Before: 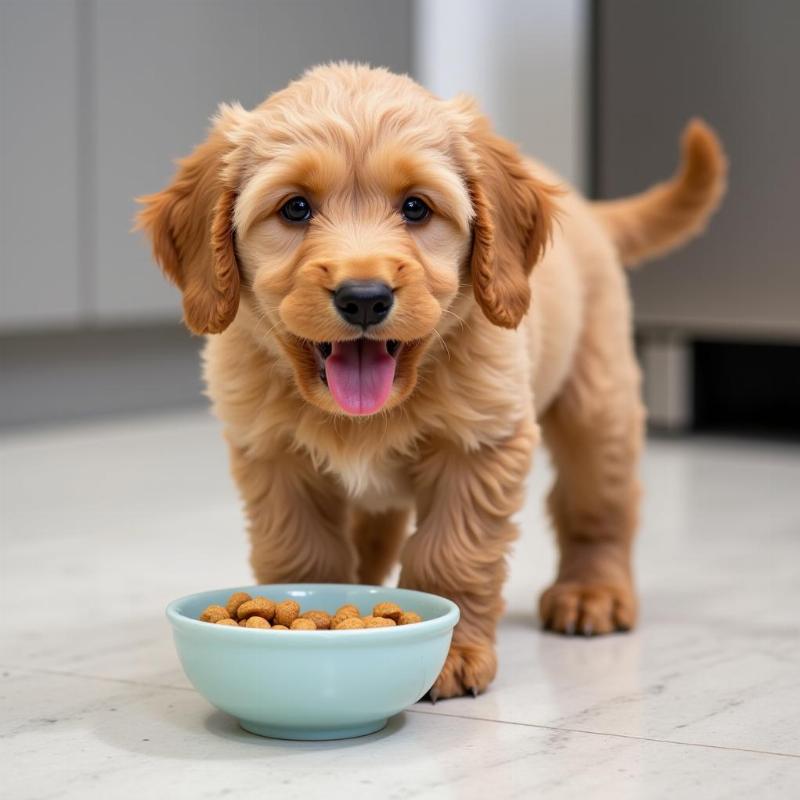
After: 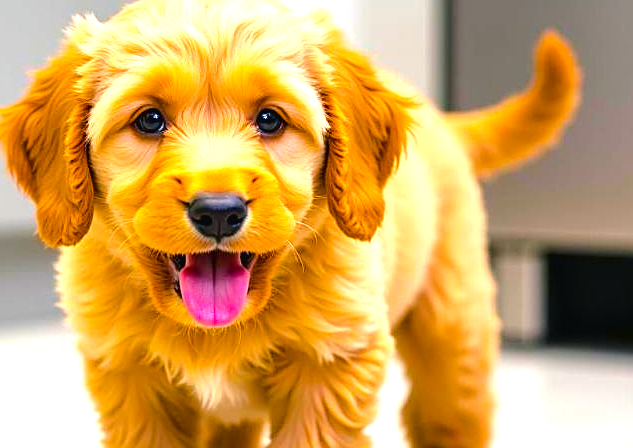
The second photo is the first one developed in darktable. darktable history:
sharpen: amount 0.583
crop: left 18.265%, top 11.083%, right 2.58%, bottom 32.793%
exposure: black level correction 0, exposure 1.2 EV, compensate highlight preservation false
color balance rgb: shadows lift › chroma 2.057%, shadows lift › hue 186.75°, perceptual saturation grading › global saturation 39.979%, global vibrance 44.358%
tone curve: curves: ch0 [(0, 0.021) (0.049, 0.044) (0.157, 0.131) (0.365, 0.359) (0.499, 0.517) (0.675, 0.667) (0.856, 0.83) (1, 0.969)]; ch1 [(0, 0) (0.302, 0.309) (0.433, 0.443) (0.472, 0.47) (0.502, 0.503) (0.527, 0.516) (0.564, 0.557) (0.614, 0.645) (0.677, 0.722) (0.859, 0.889) (1, 1)]; ch2 [(0, 0) (0.33, 0.301) (0.447, 0.44) (0.487, 0.496) (0.502, 0.501) (0.535, 0.537) (0.565, 0.558) (0.608, 0.624) (1, 1)], color space Lab, linked channels, preserve colors none
